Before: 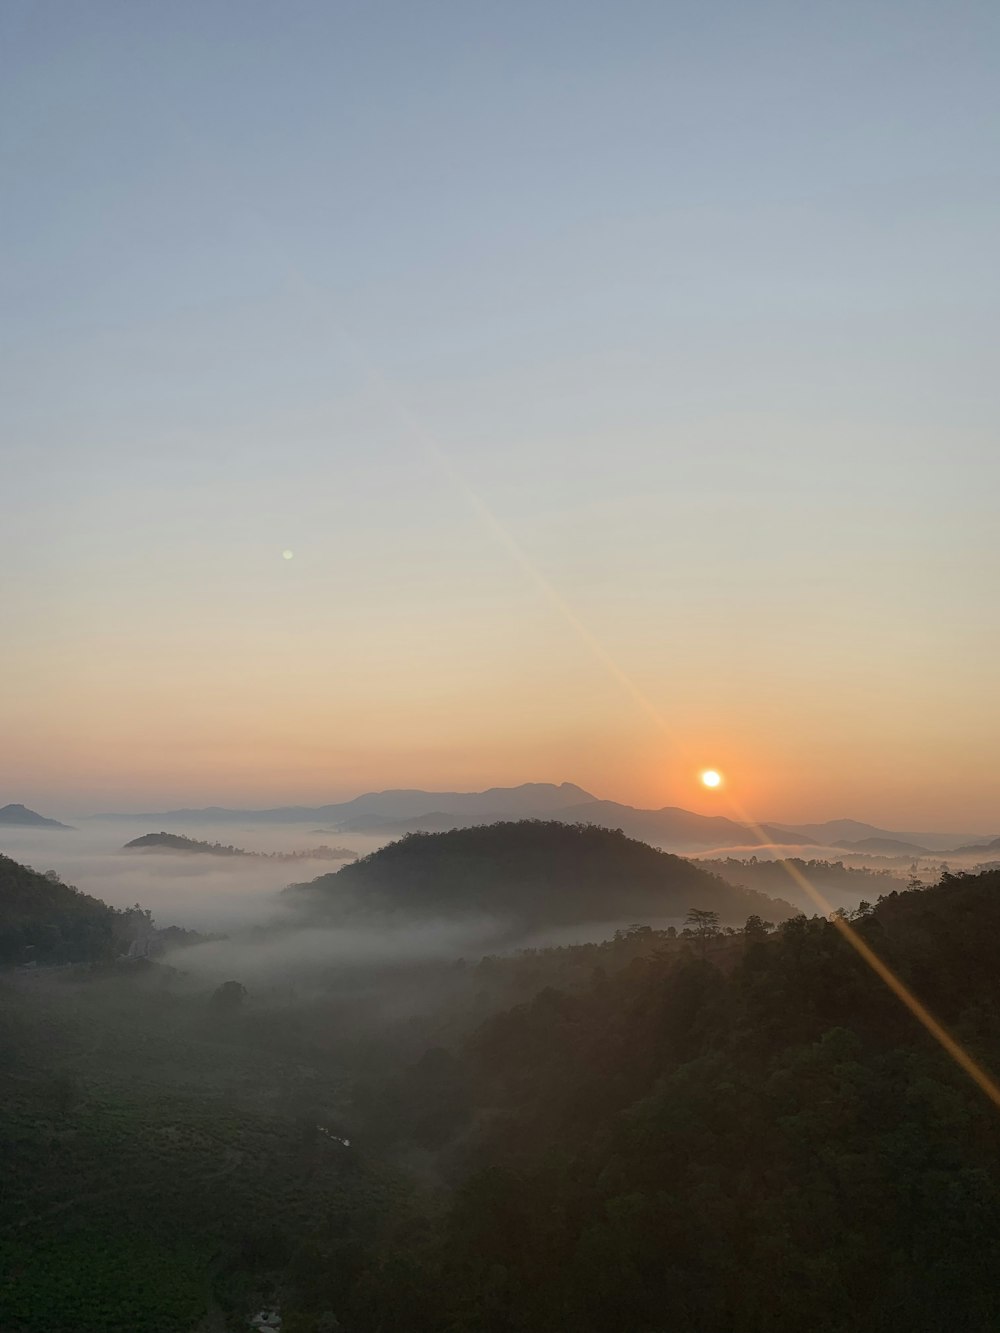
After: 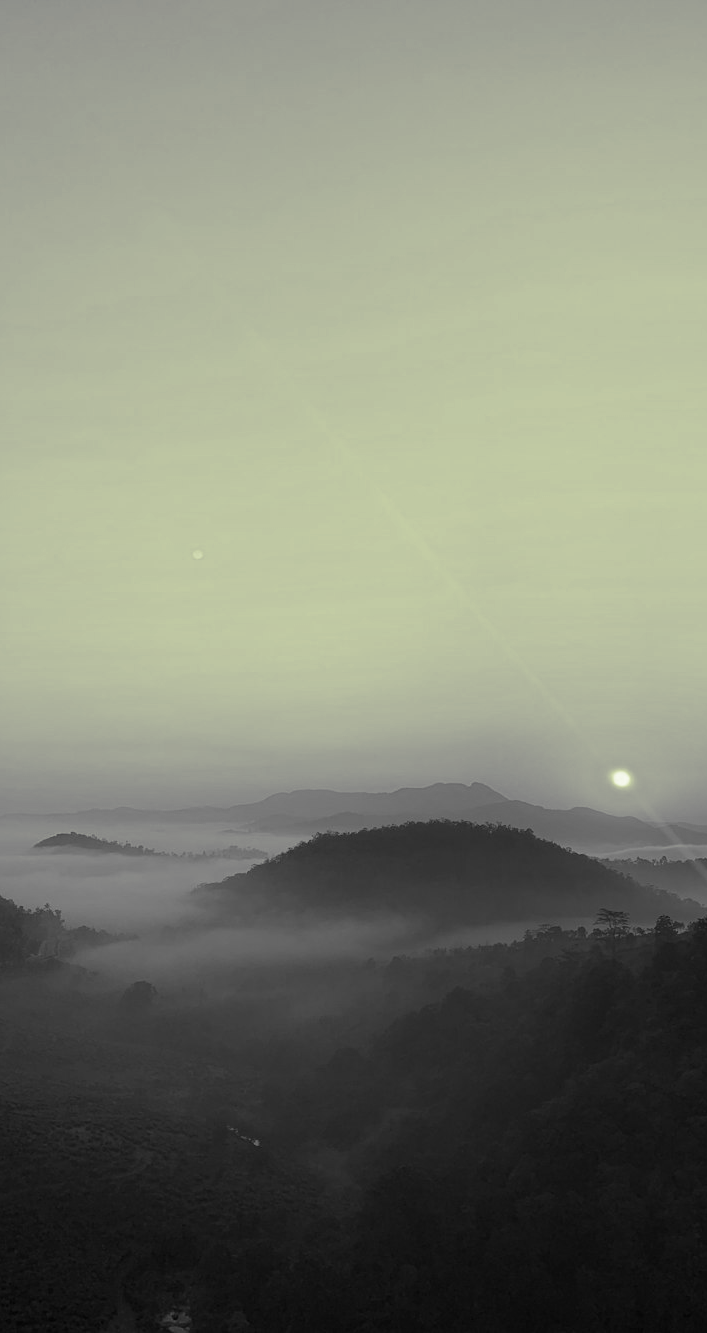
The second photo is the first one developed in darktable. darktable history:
crop and rotate: left 9.061%, right 20.142%
split-toning: shadows › hue 290.82°, shadows › saturation 0.34, highlights › saturation 0.38, balance 0, compress 50%
color calibration: output gray [0.253, 0.26, 0.487, 0], gray › normalize channels true, illuminant same as pipeline (D50), adaptation XYZ, x 0.346, y 0.359, gamut compression 0
